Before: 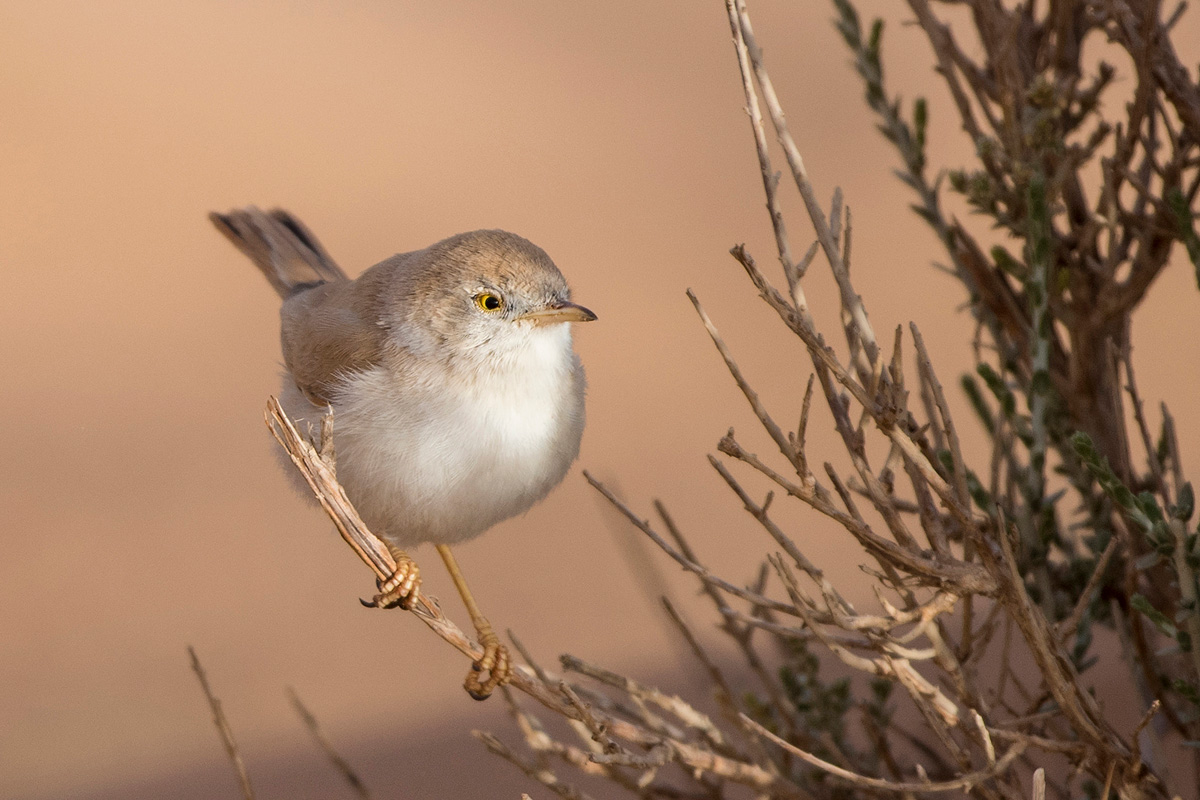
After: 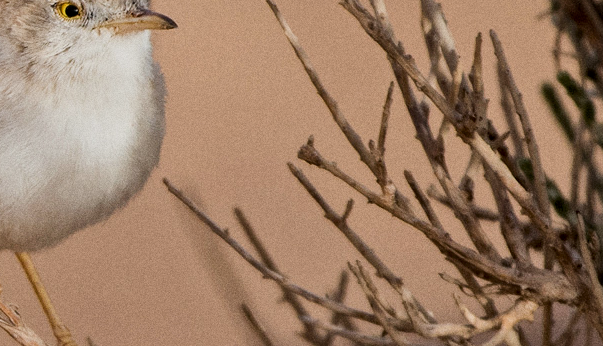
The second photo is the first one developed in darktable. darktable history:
crop: left 35.03%, top 36.625%, right 14.663%, bottom 20.057%
filmic rgb: black relative exposure -7.65 EV, white relative exposure 4.56 EV, hardness 3.61
grain: on, module defaults
local contrast: mode bilateral grid, contrast 20, coarseness 20, detail 150%, midtone range 0.2
